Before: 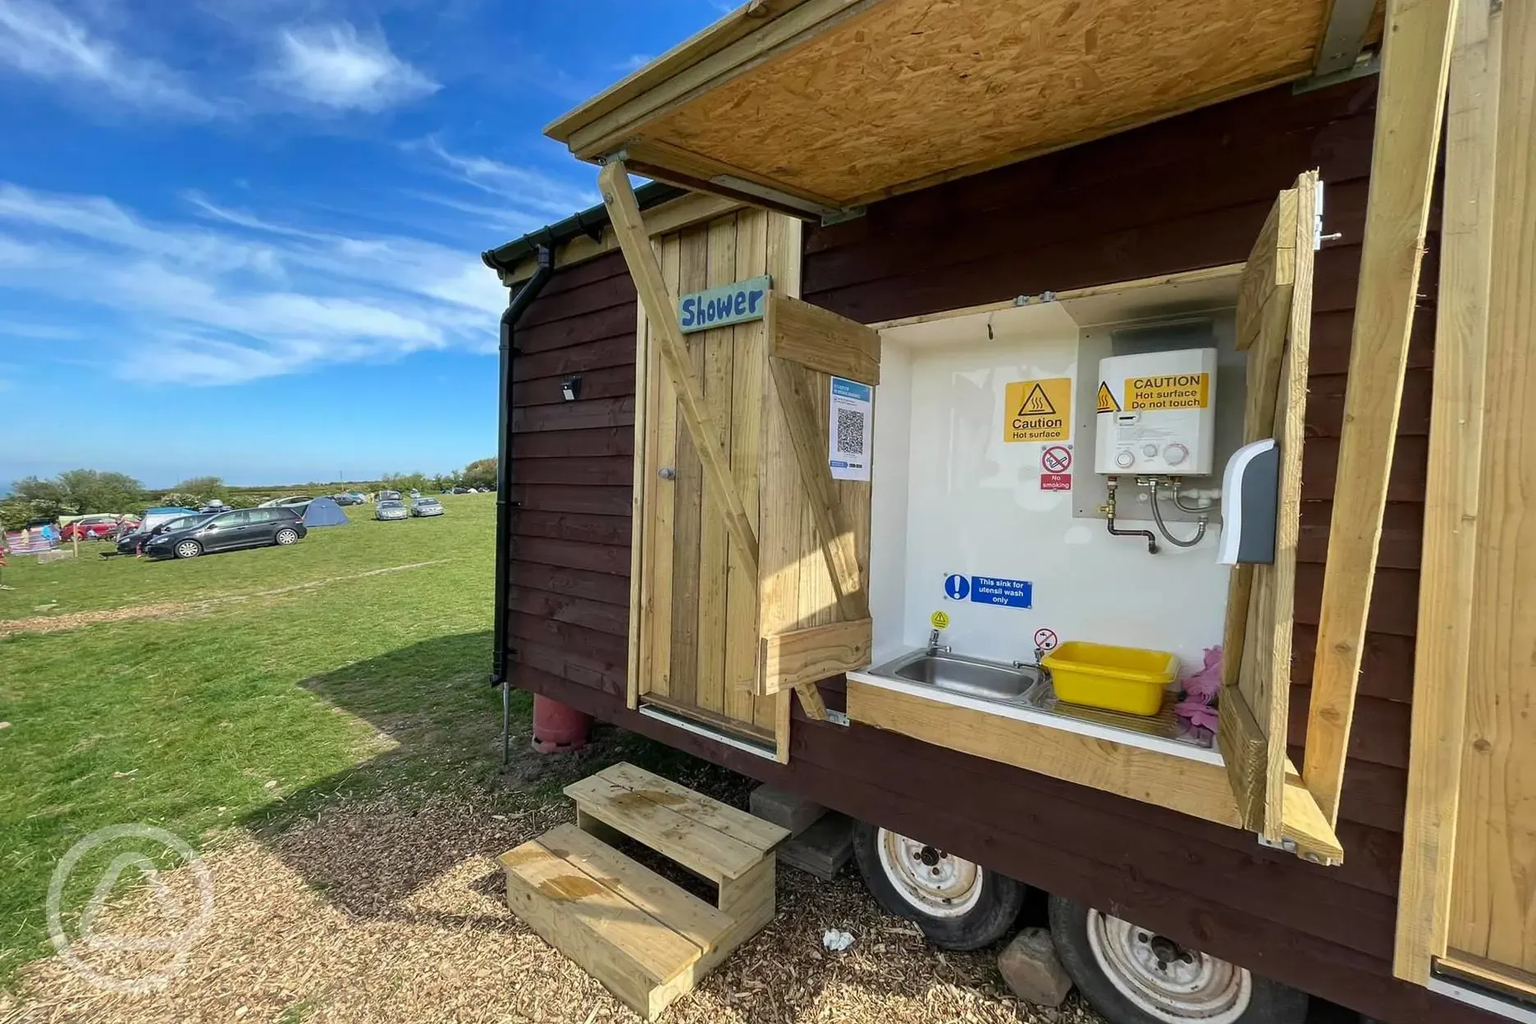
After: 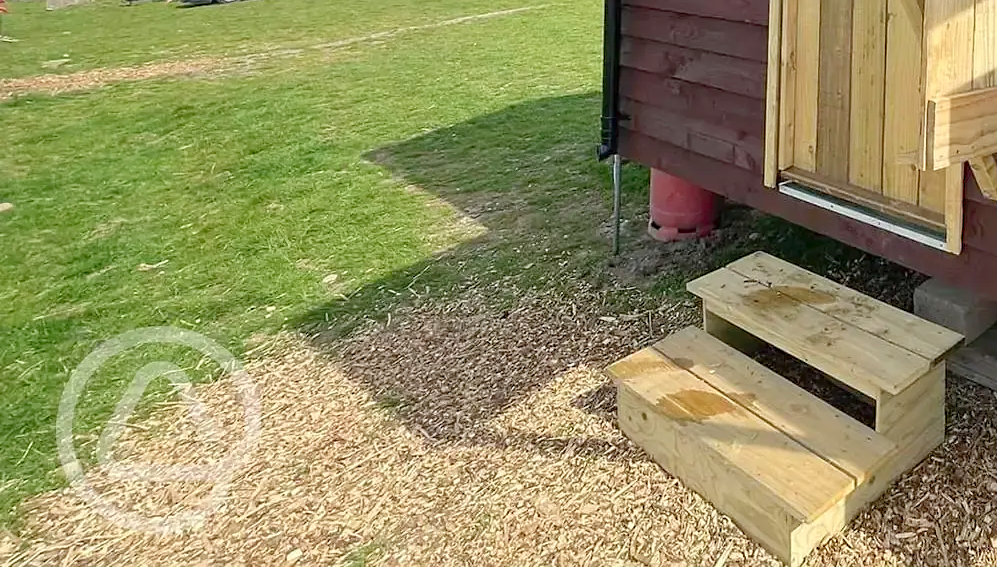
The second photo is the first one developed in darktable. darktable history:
levels: levels [0, 0.445, 1]
sharpen: radius 1.468, amount 0.412, threshold 1.566
crop and rotate: top 54.267%, right 46.72%, bottom 0.221%
